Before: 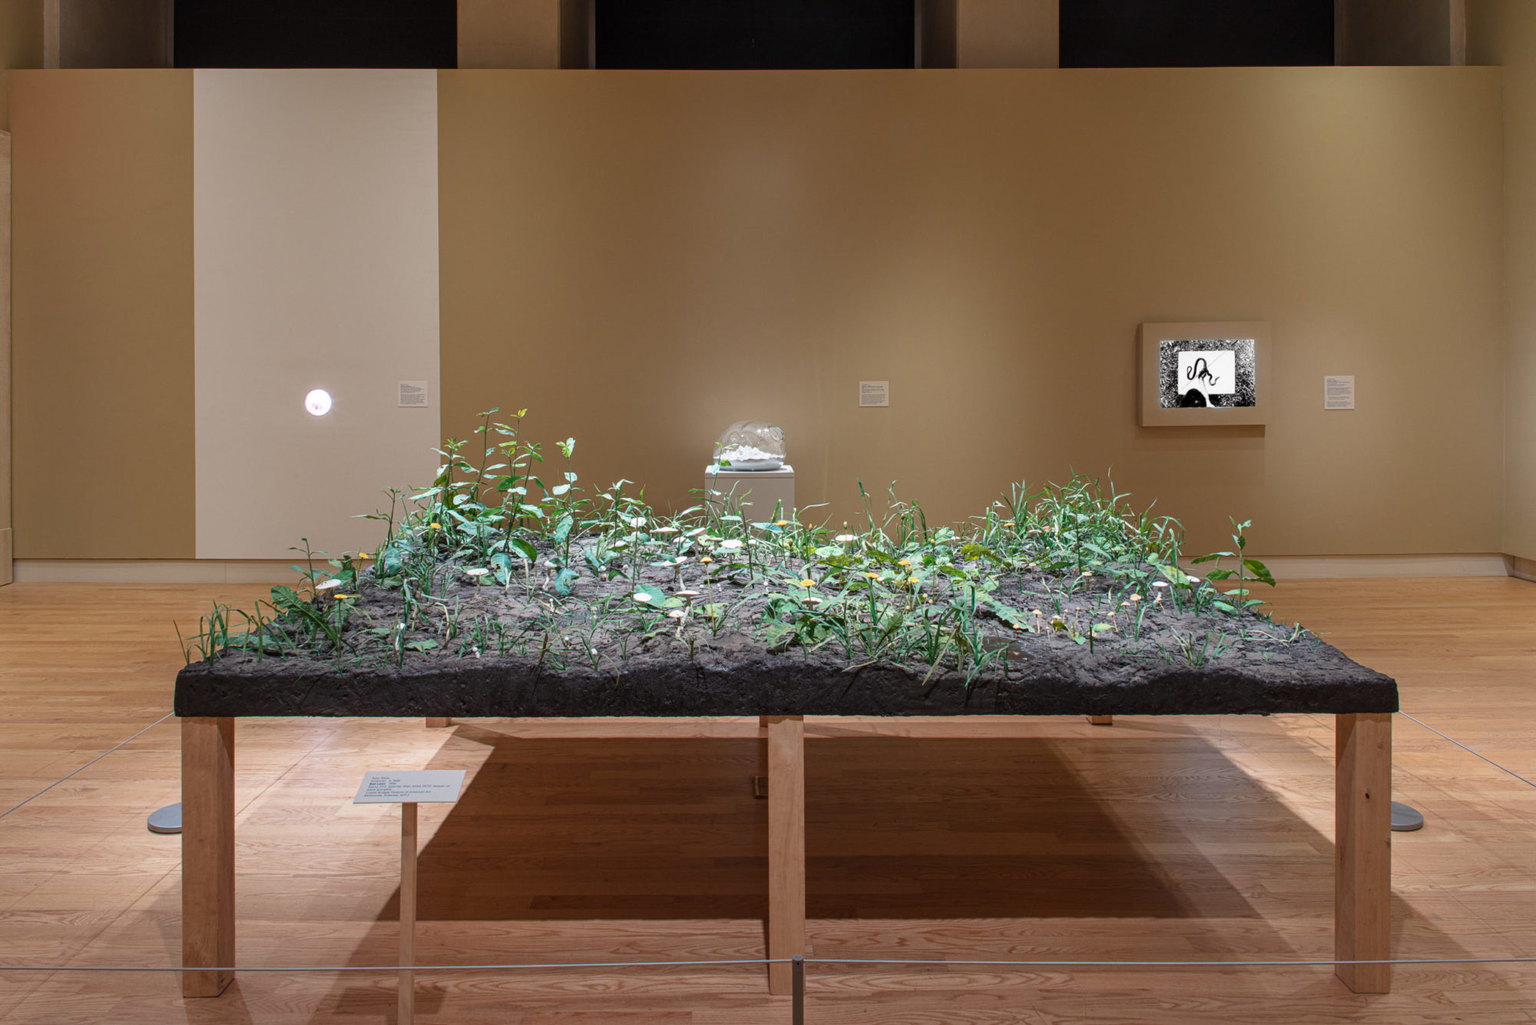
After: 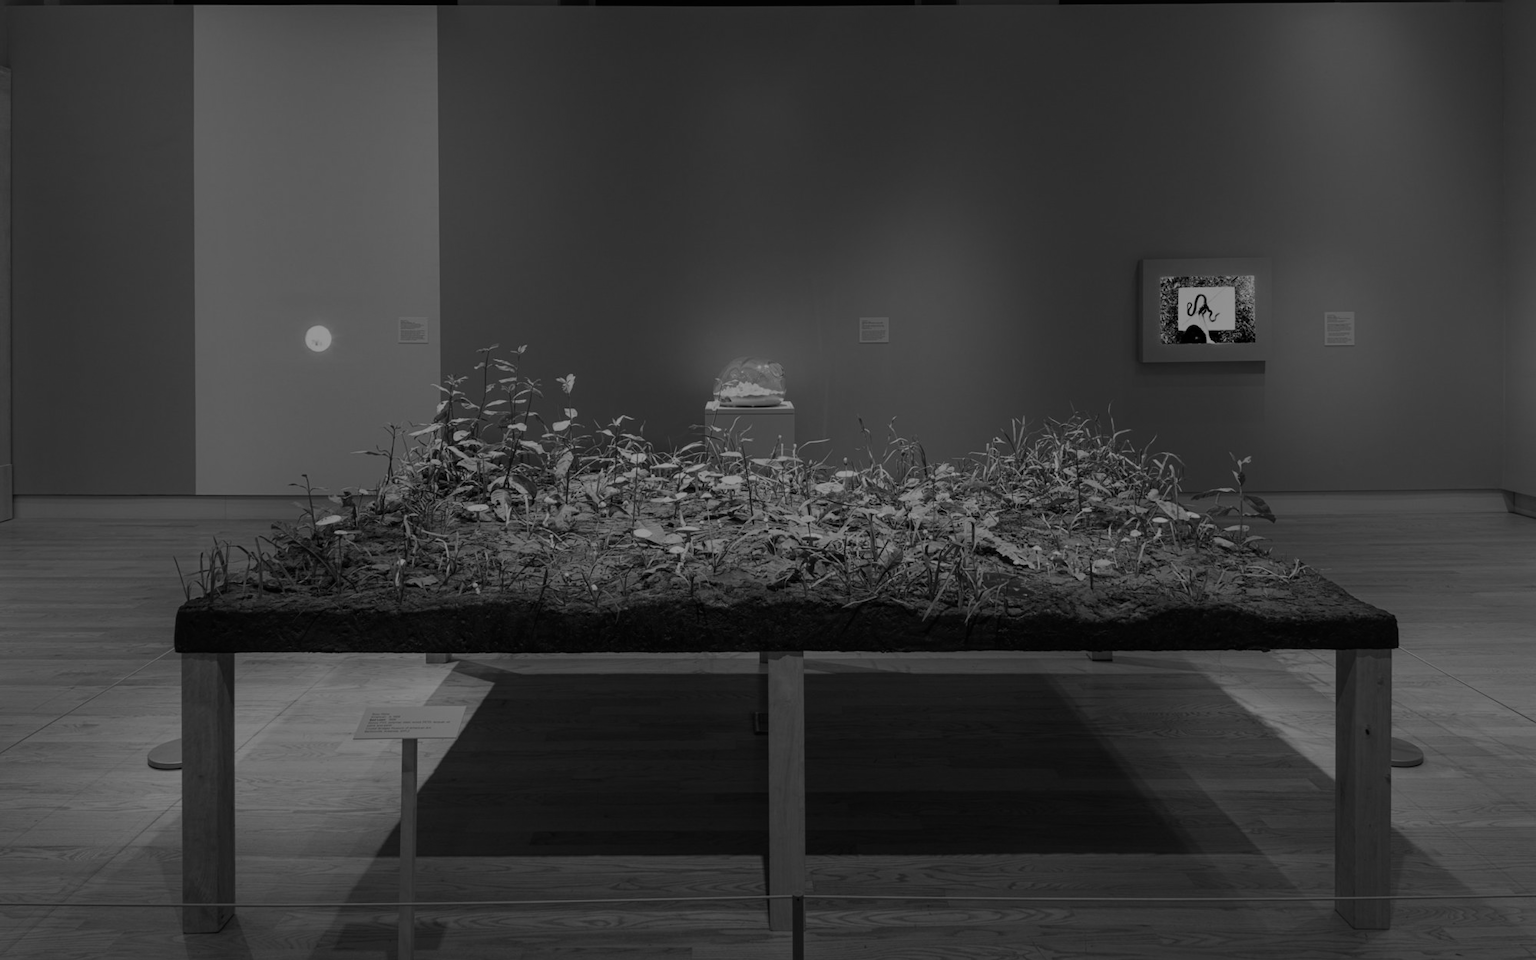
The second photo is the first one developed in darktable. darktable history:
tone equalizer: -8 EV -2 EV, -7 EV -2 EV, -6 EV -2 EV, -5 EV -2 EV, -4 EV -2 EV, -3 EV -2 EV, -2 EV -2 EV, -1 EV -1.63 EV, +0 EV -2 EV
monochrome: on, module defaults
crop and rotate: top 6.25%
color balance rgb: on, module defaults
